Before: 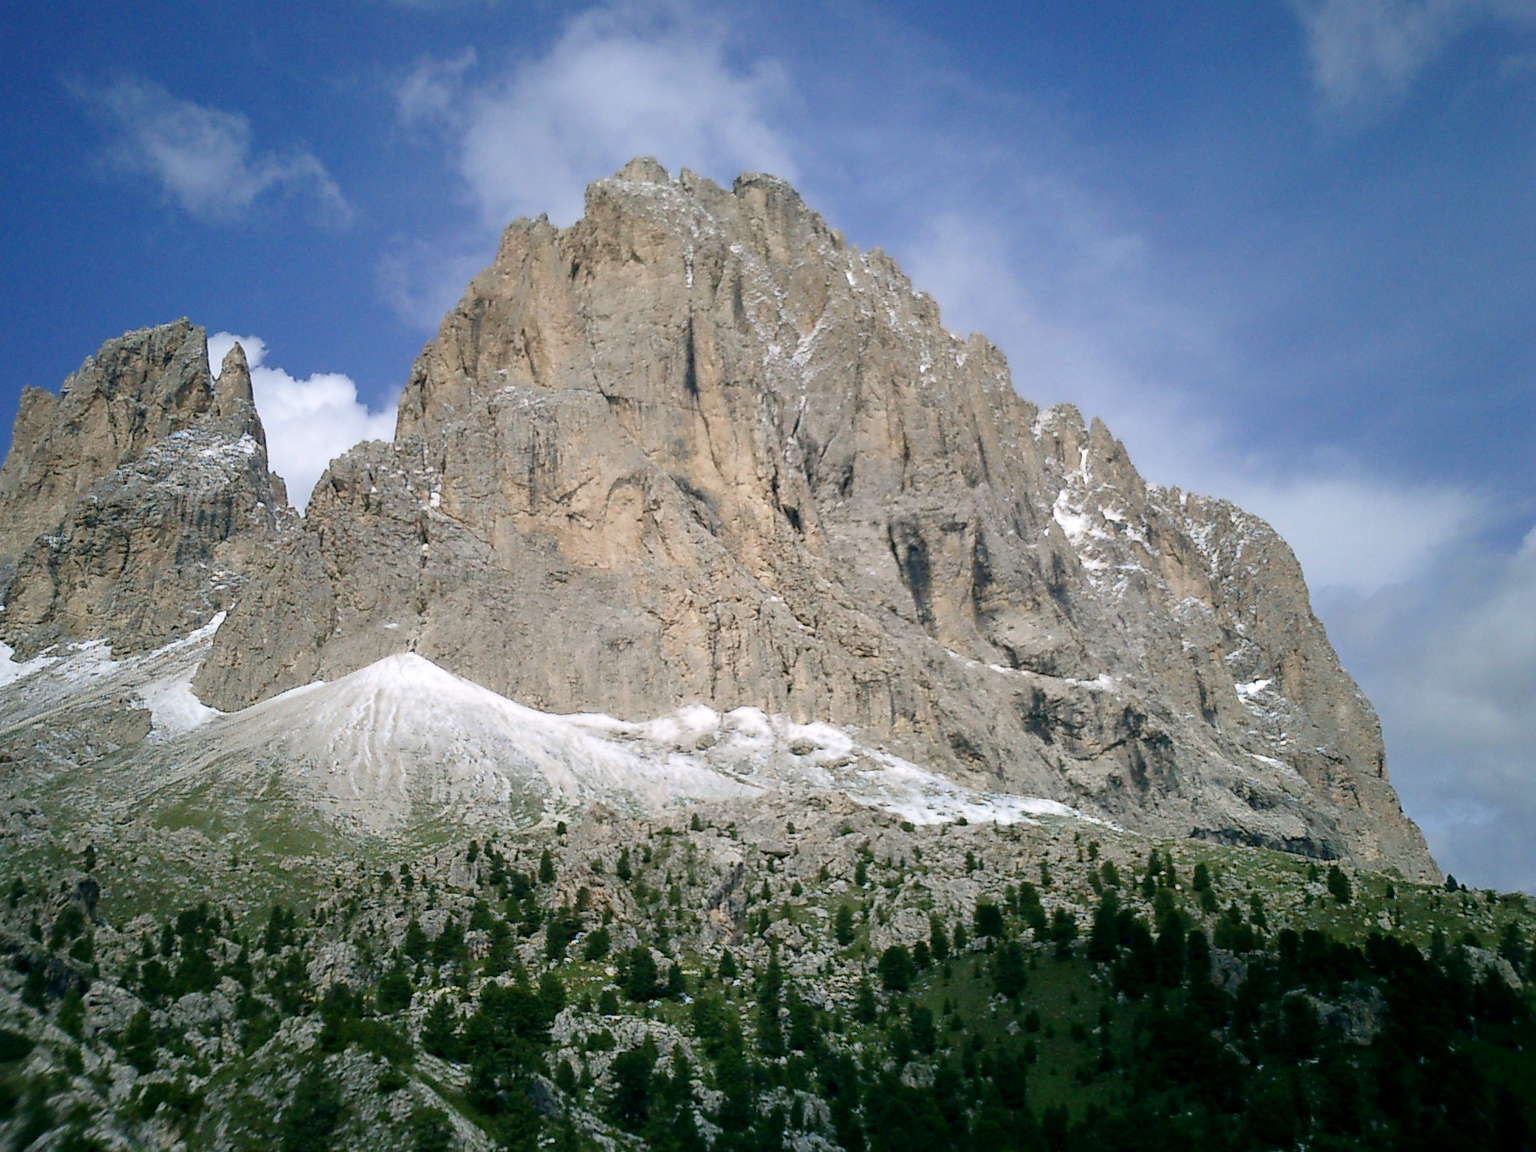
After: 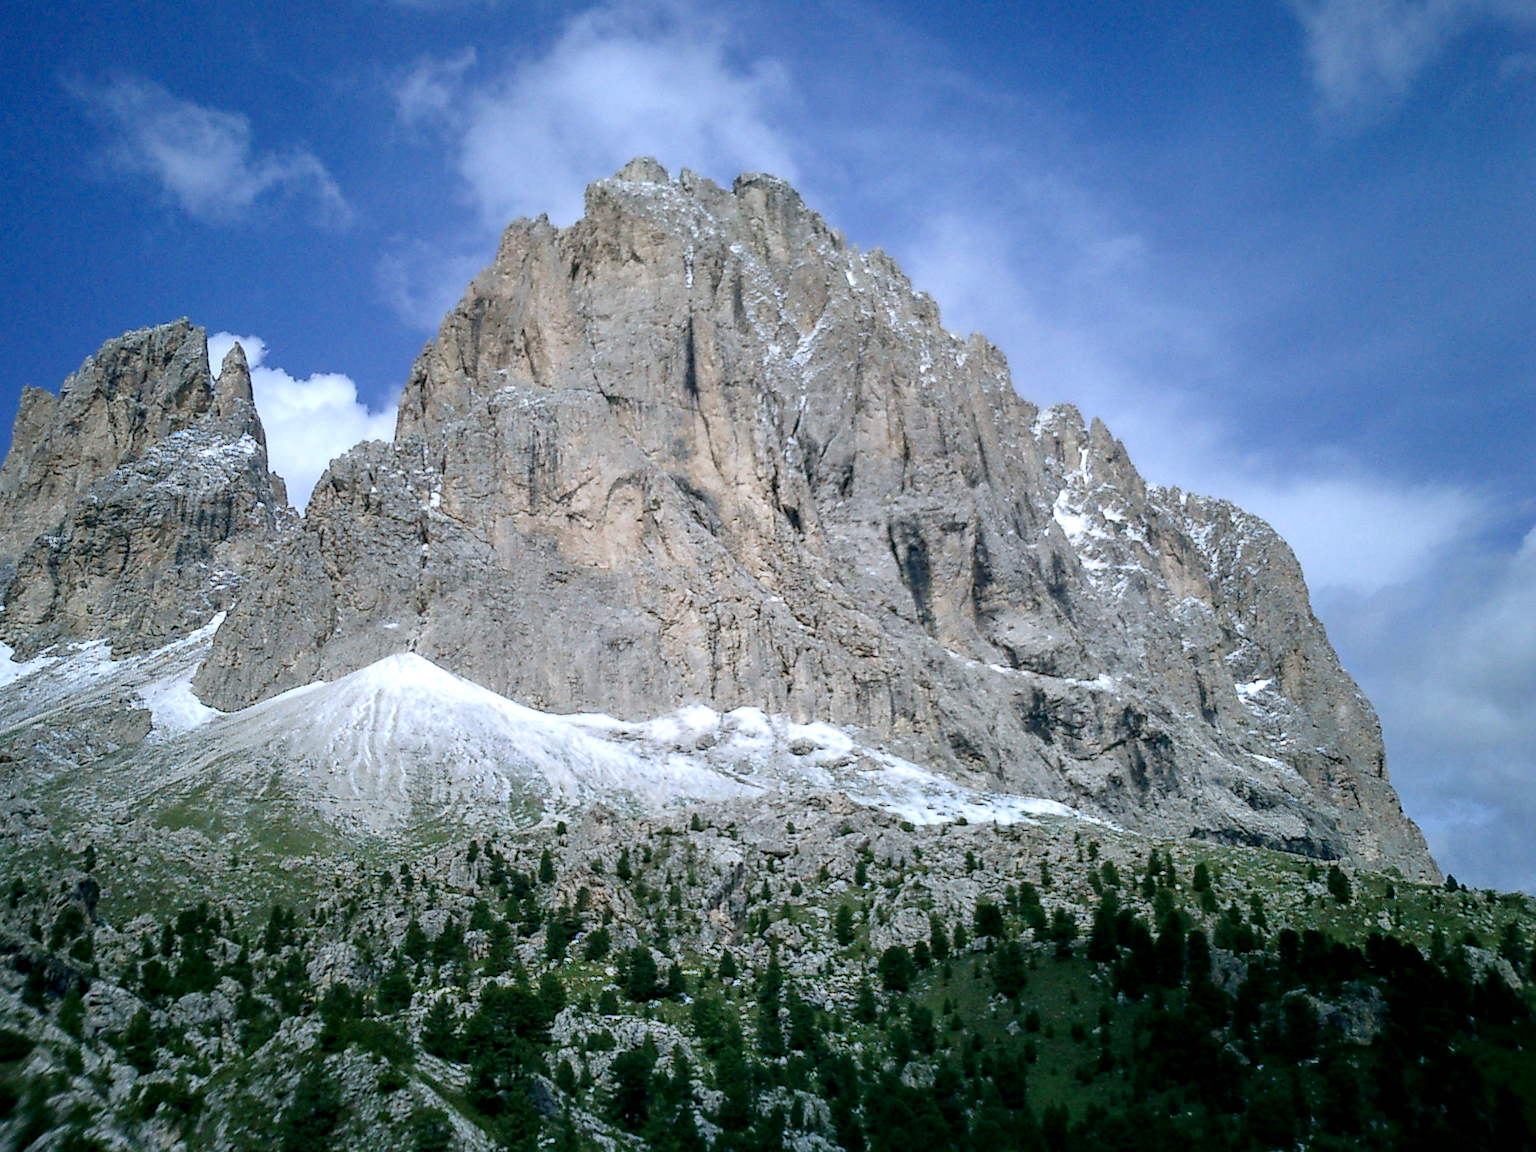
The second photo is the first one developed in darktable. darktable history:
color calibration: x 0.37, y 0.382, temperature 4304.95 K, gamut compression 1.67
local contrast: detail 130%
